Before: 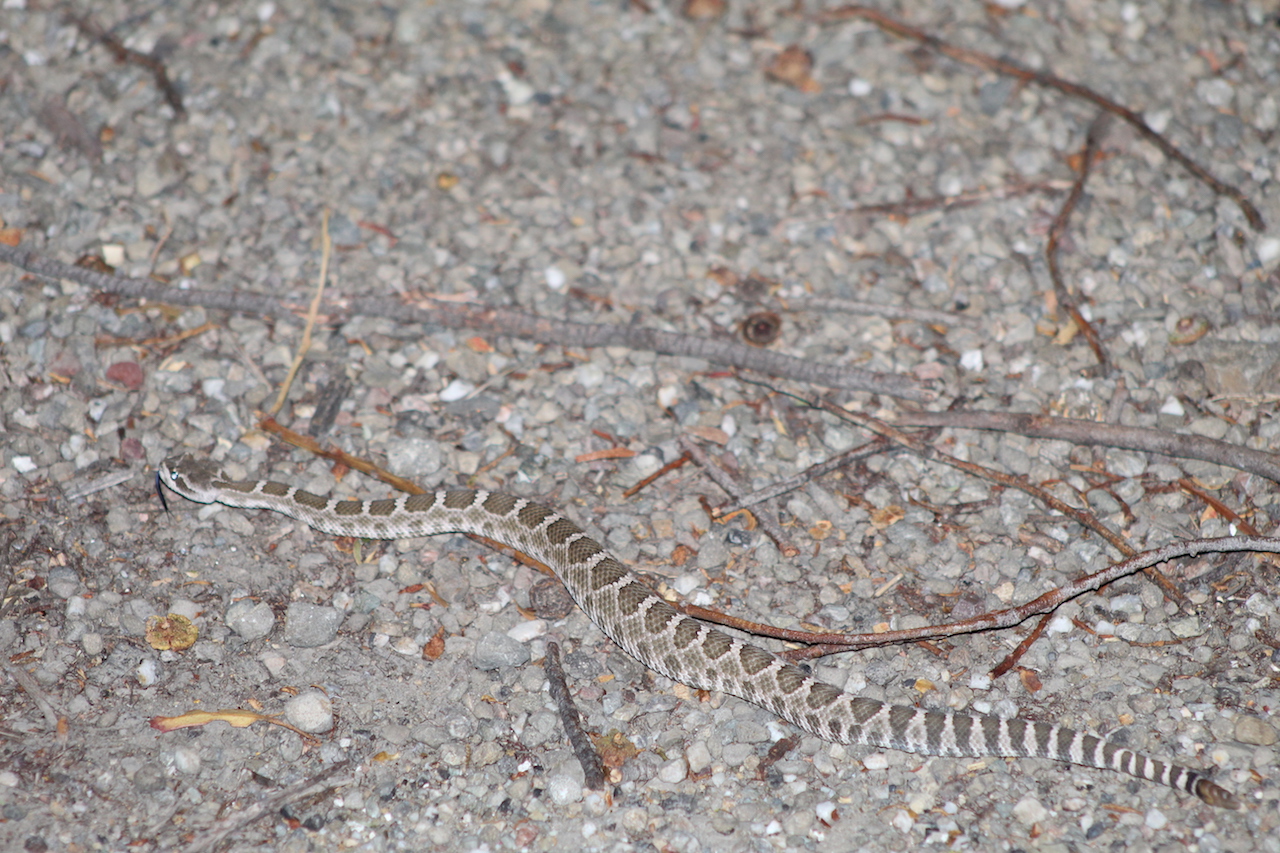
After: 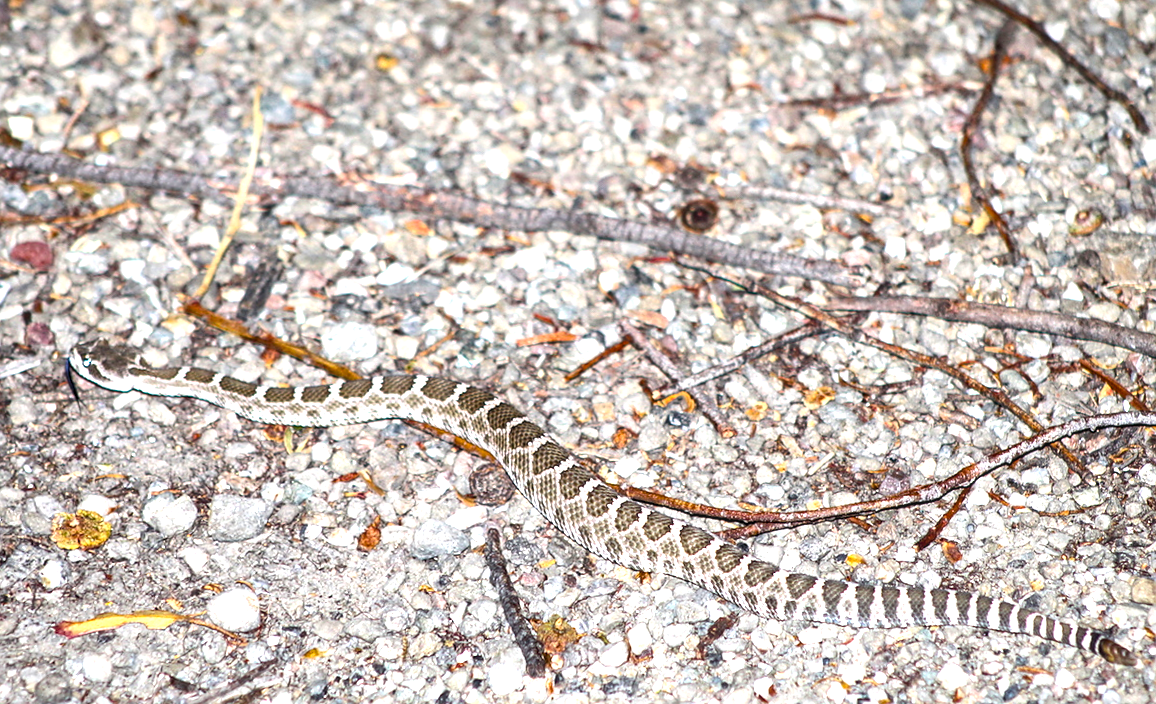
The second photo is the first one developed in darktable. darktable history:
rotate and perspective: rotation -0.013°, lens shift (vertical) -0.027, lens shift (horizontal) 0.178, crop left 0.016, crop right 0.989, crop top 0.082, crop bottom 0.918
local contrast: on, module defaults
tone equalizer: -8 EV -0.75 EV, -7 EV -0.7 EV, -6 EV -0.6 EV, -5 EV -0.4 EV, -3 EV 0.4 EV, -2 EV 0.6 EV, -1 EV 0.7 EV, +0 EV 0.75 EV, edges refinement/feathering 500, mask exposure compensation -1.57 EV, preserve details no
color balance rgb: linear chroma grading › global chroma 9%, perceptual saturation grading › global saturation 36%, perceptual saturation grading › shadows 35%, perceptual brilliance grading › global brilliance 15%, perceptual brilliance grading › shadows -35%, global vibrance 15%
crop and rotate: left 8.262%, top 9.226%
sharpen: radius 1.458, amount 0.398, threshold 1.271
